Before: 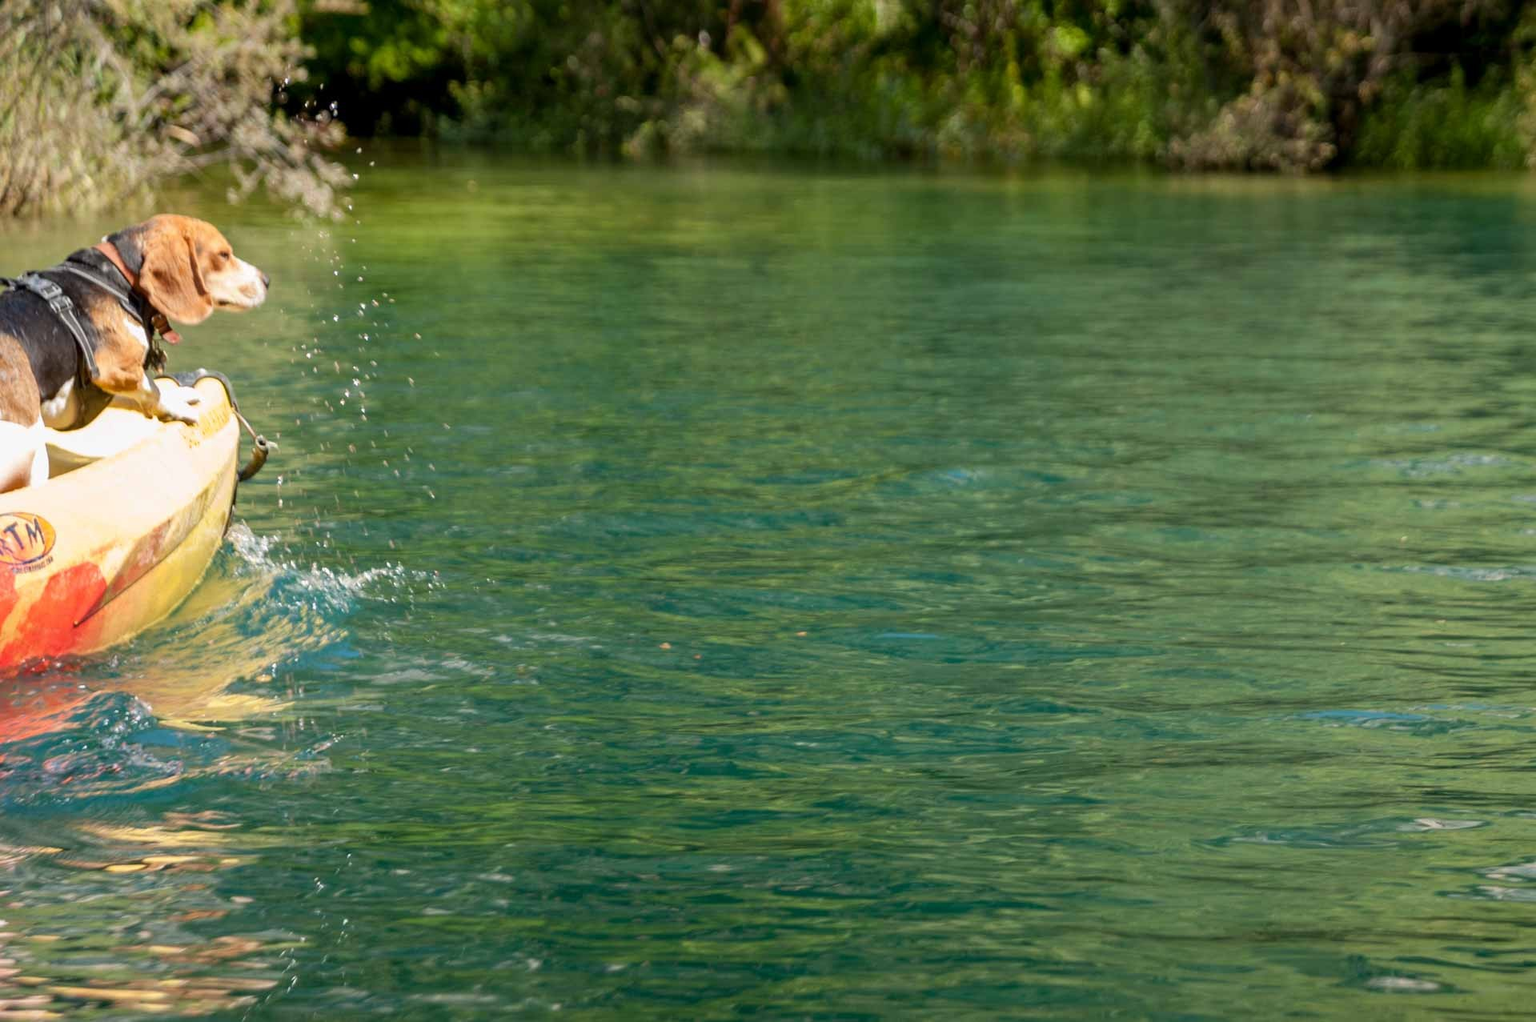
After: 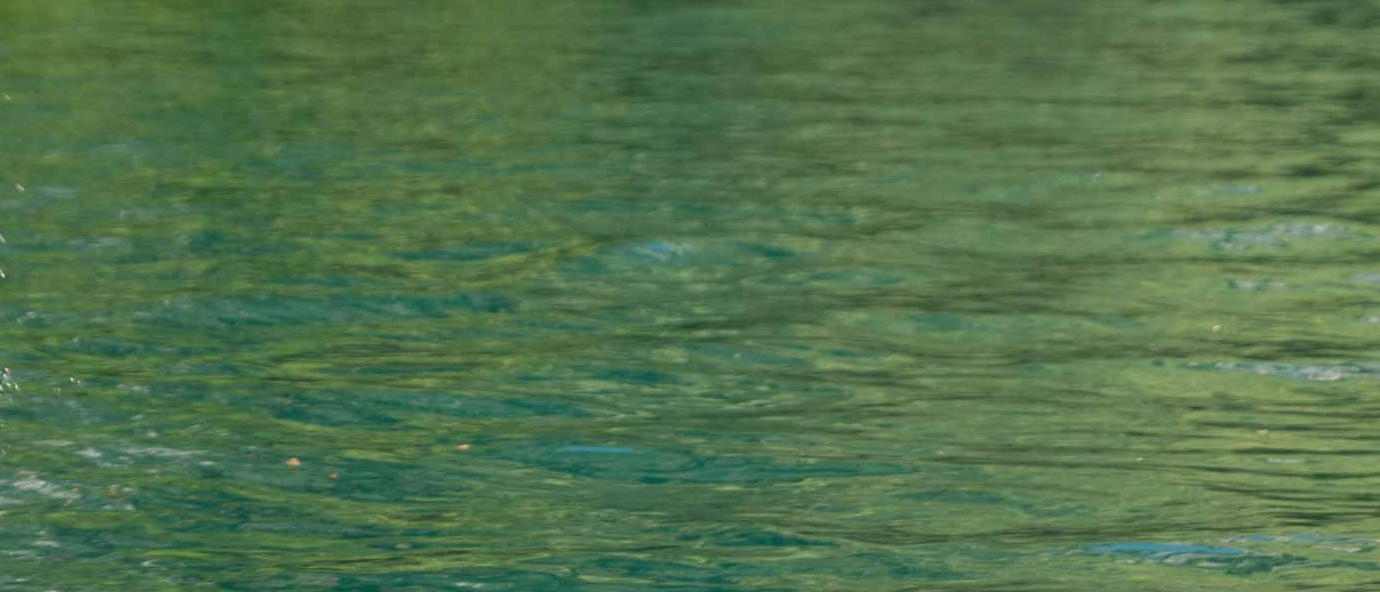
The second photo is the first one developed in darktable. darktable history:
crop and rotate: left 28.074%, top 27.052%, bottom 26.526%
